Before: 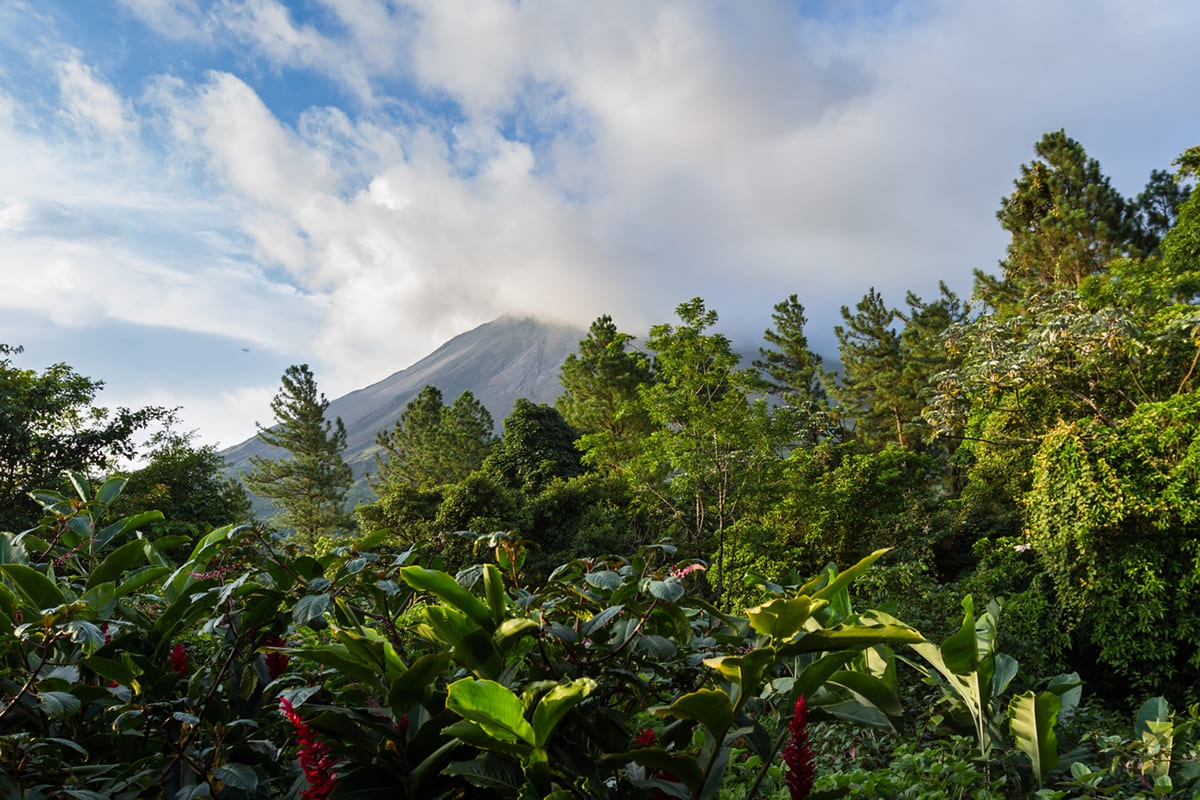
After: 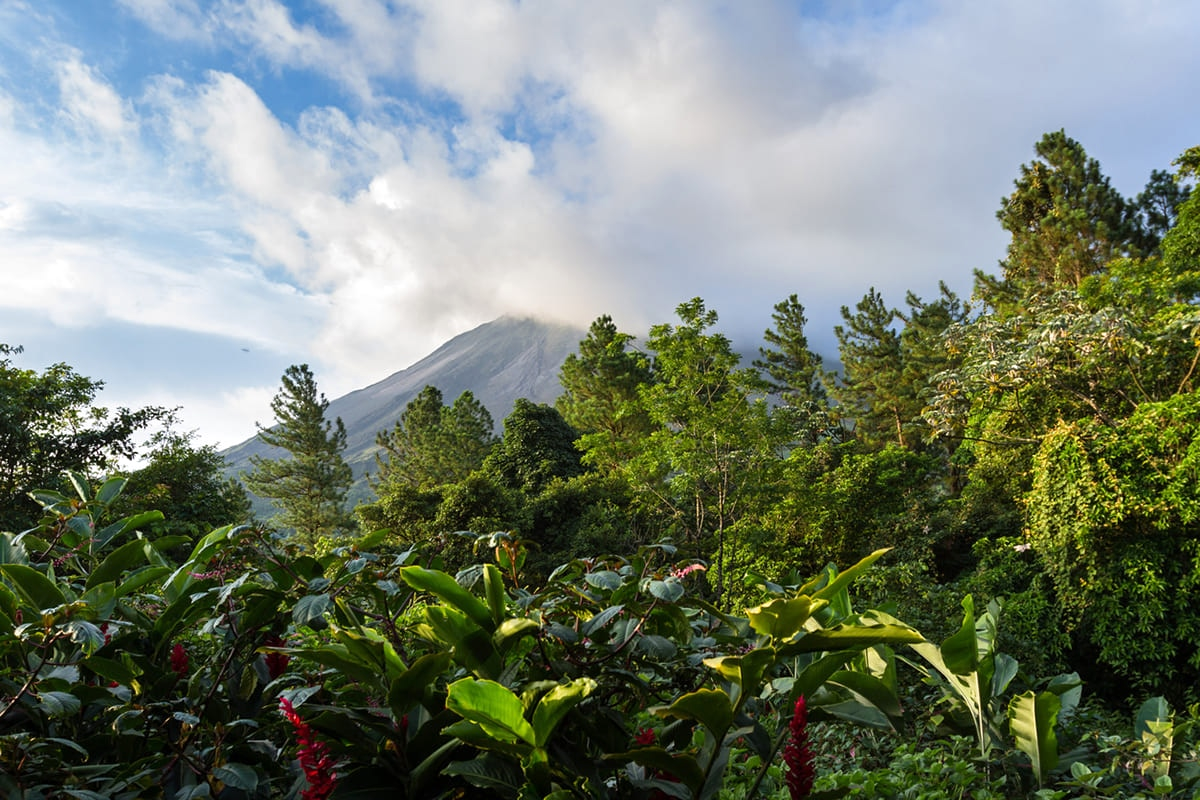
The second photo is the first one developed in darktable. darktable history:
exposure: exposure 0.161 EV, compensate highlight preservation false
